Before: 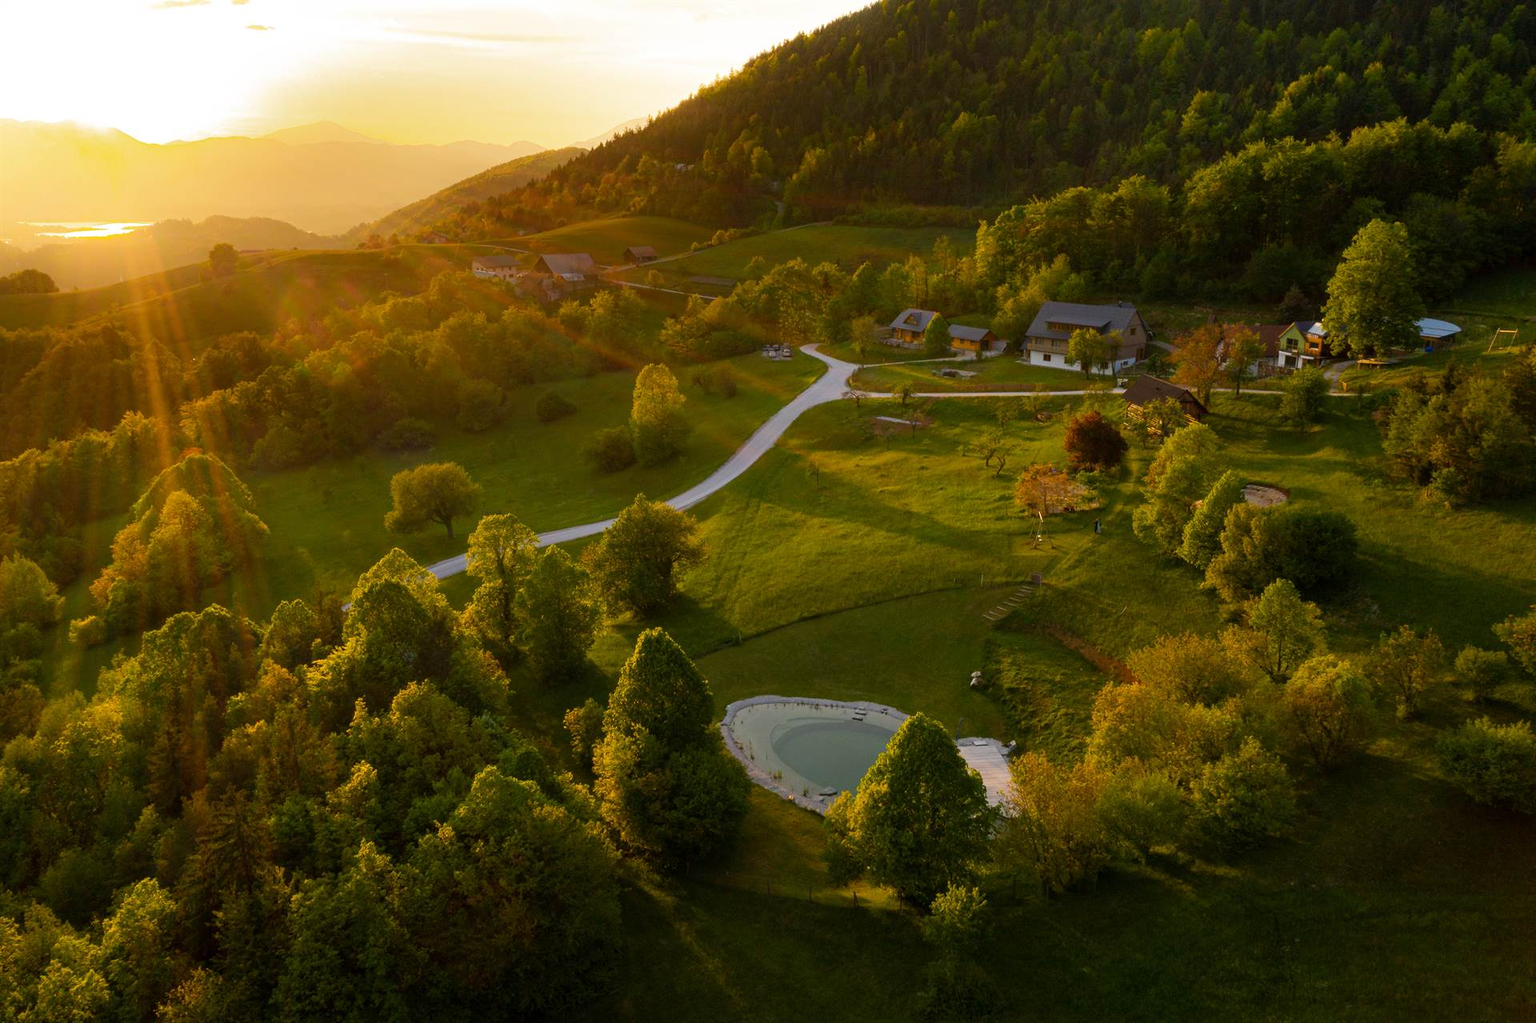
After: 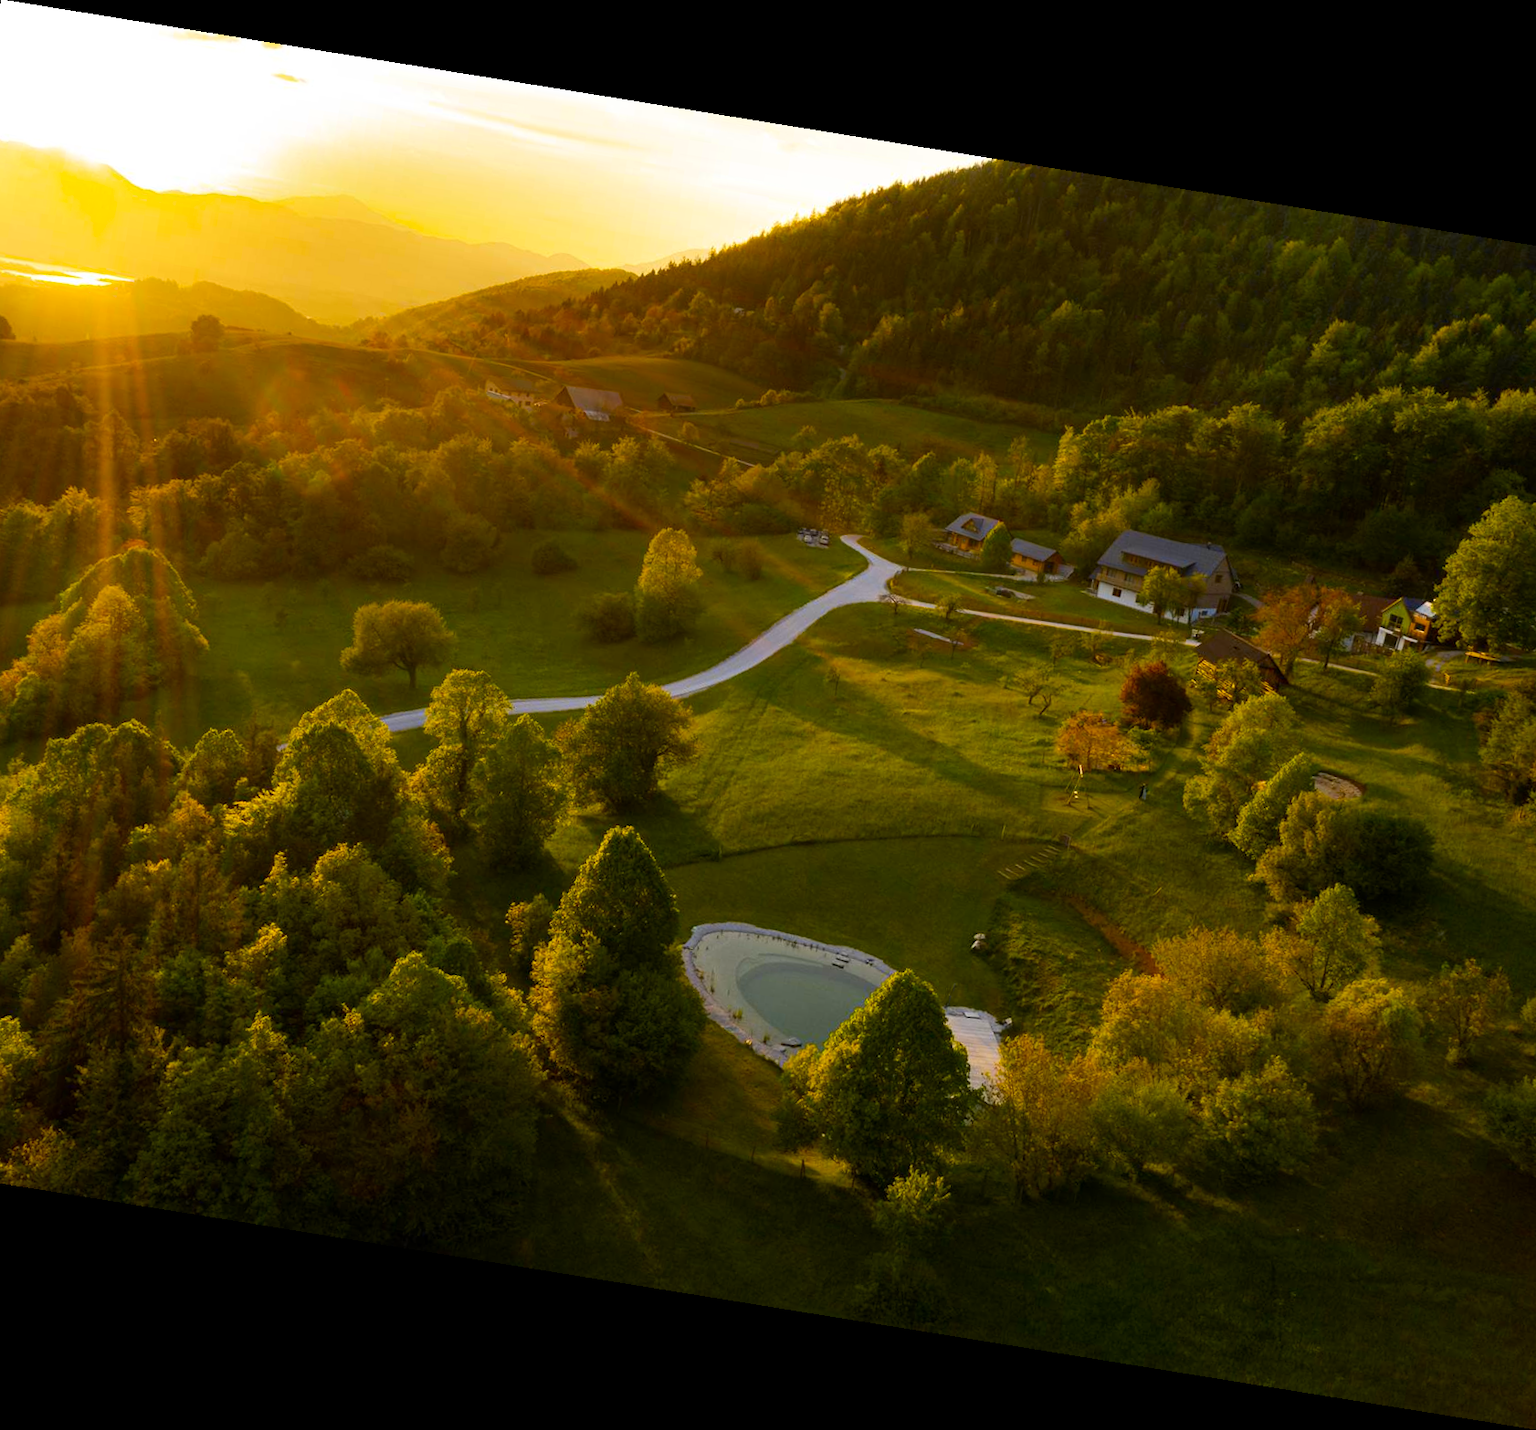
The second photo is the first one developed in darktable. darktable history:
color contrast: green-magenta contrast 0.85, blue-yellow contrast 1.25, unbound 0
crop and rotate: left 9.597%, right 10.195%
contrast brightness saturation: contrast 0.08, saturation 0.2
rotate and perspective: rotation 9.12°, automatic cropping off
